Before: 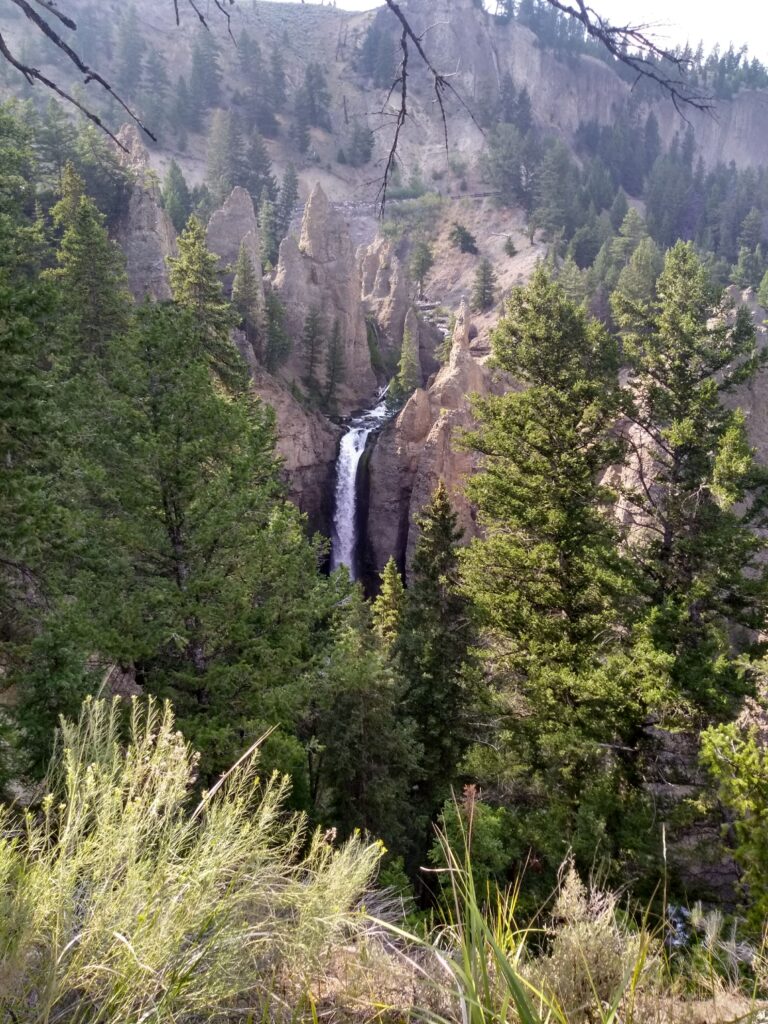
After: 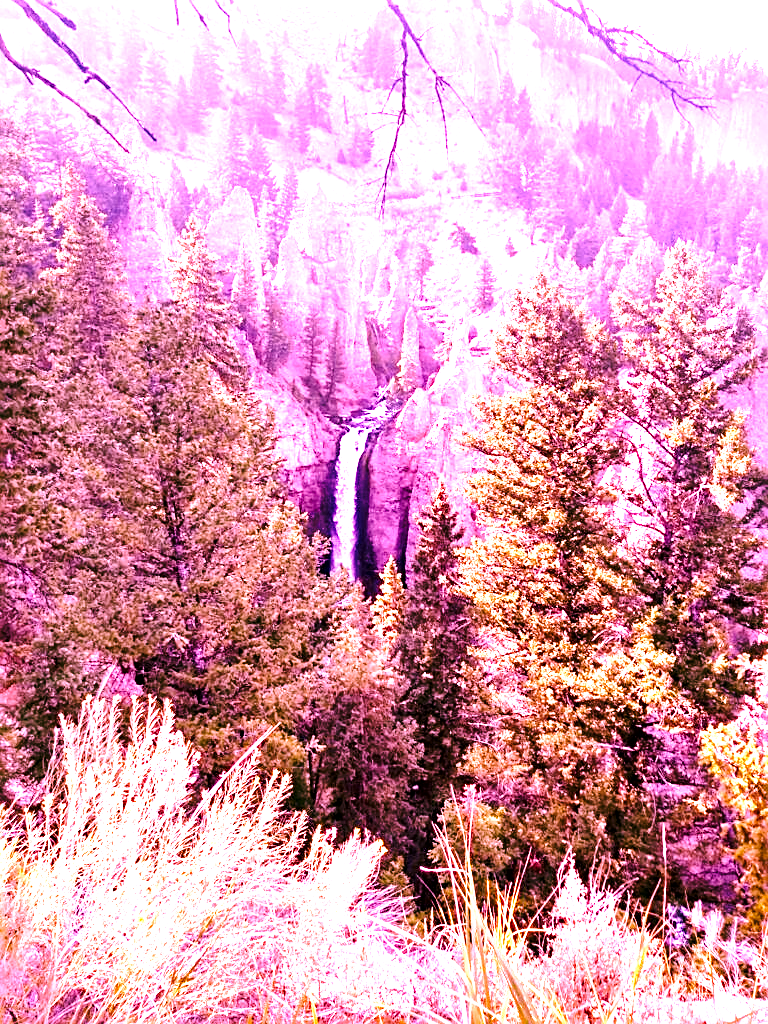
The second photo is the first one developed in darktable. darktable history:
sharpen: on, module defaults
base curve: curves: ch0 [(0, 0) (0.028, 0.03) (0.121, 0.232) (0.46, 0.748) (0.859, 0.968) (1, 1)], preserve colors none
levels: levels [0, 0.43, 0.859]
local contrast: mode bilateral grid, contrast 20, coarseness 50, detail 148%, midtone range 0.2
white balance: red 2.04, blue 1.706
